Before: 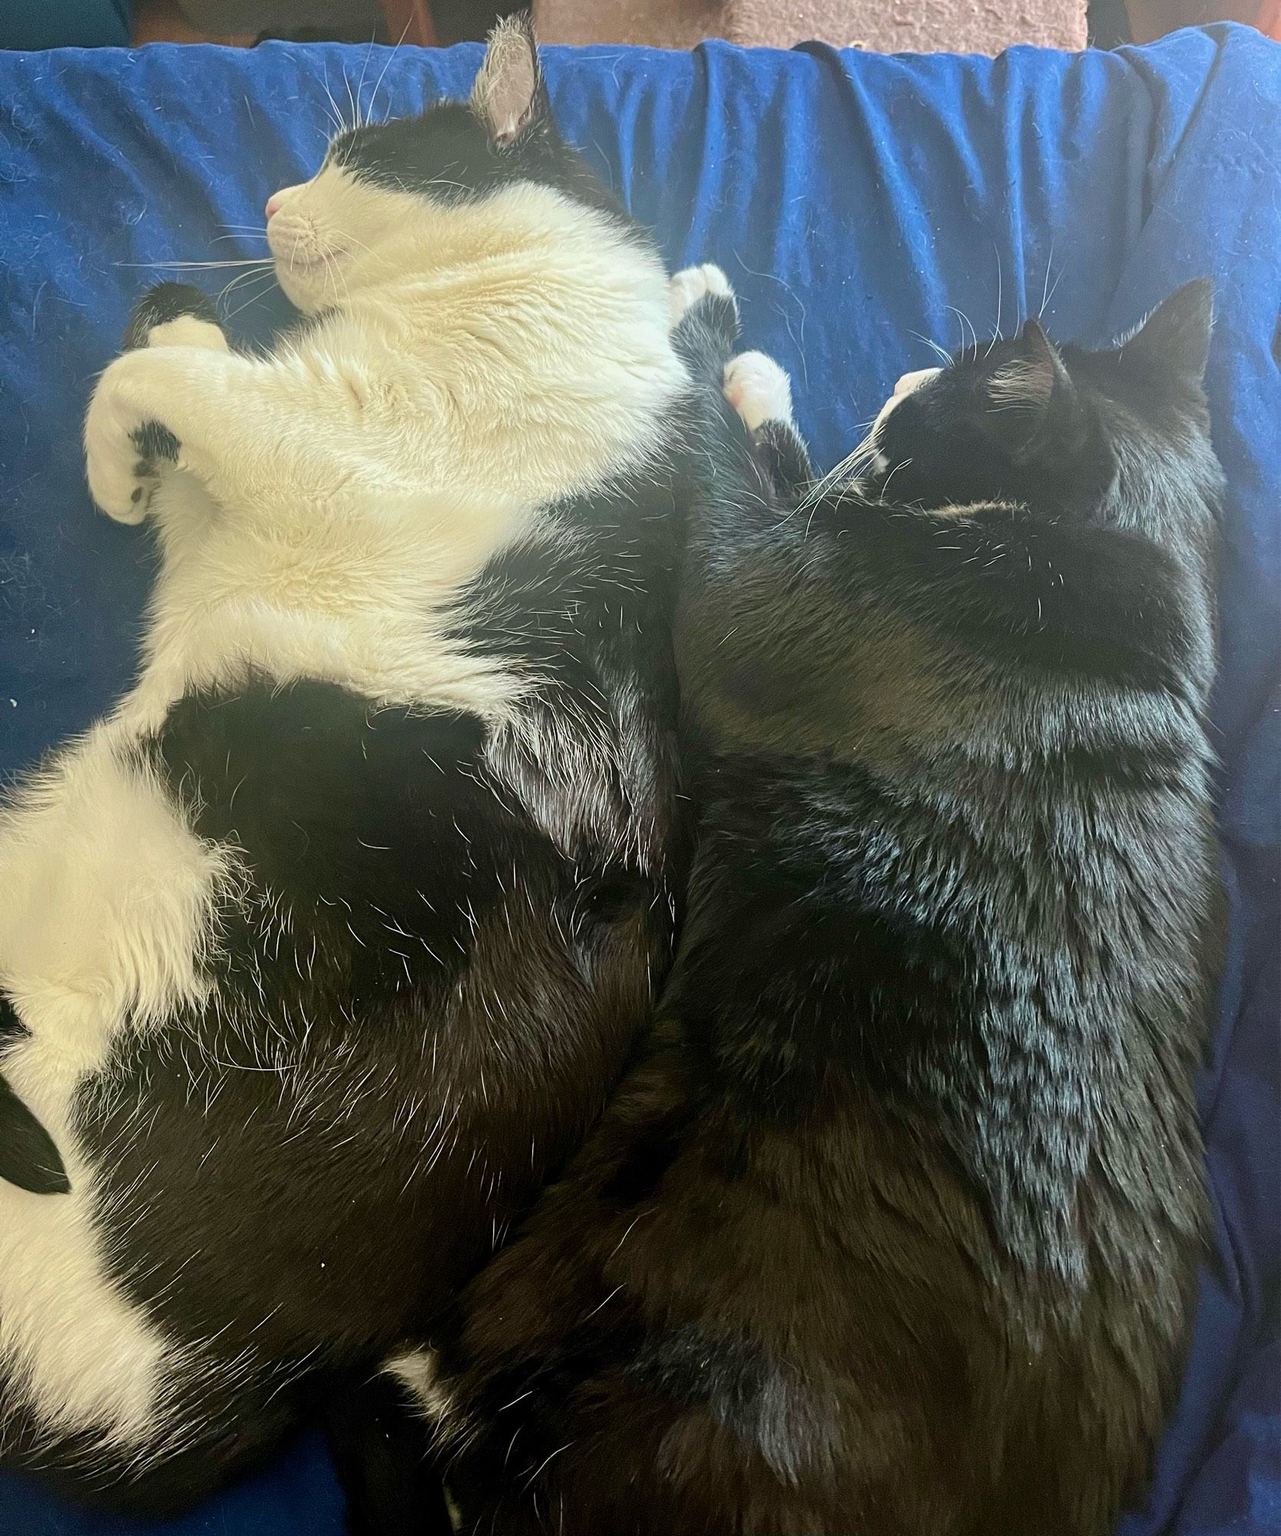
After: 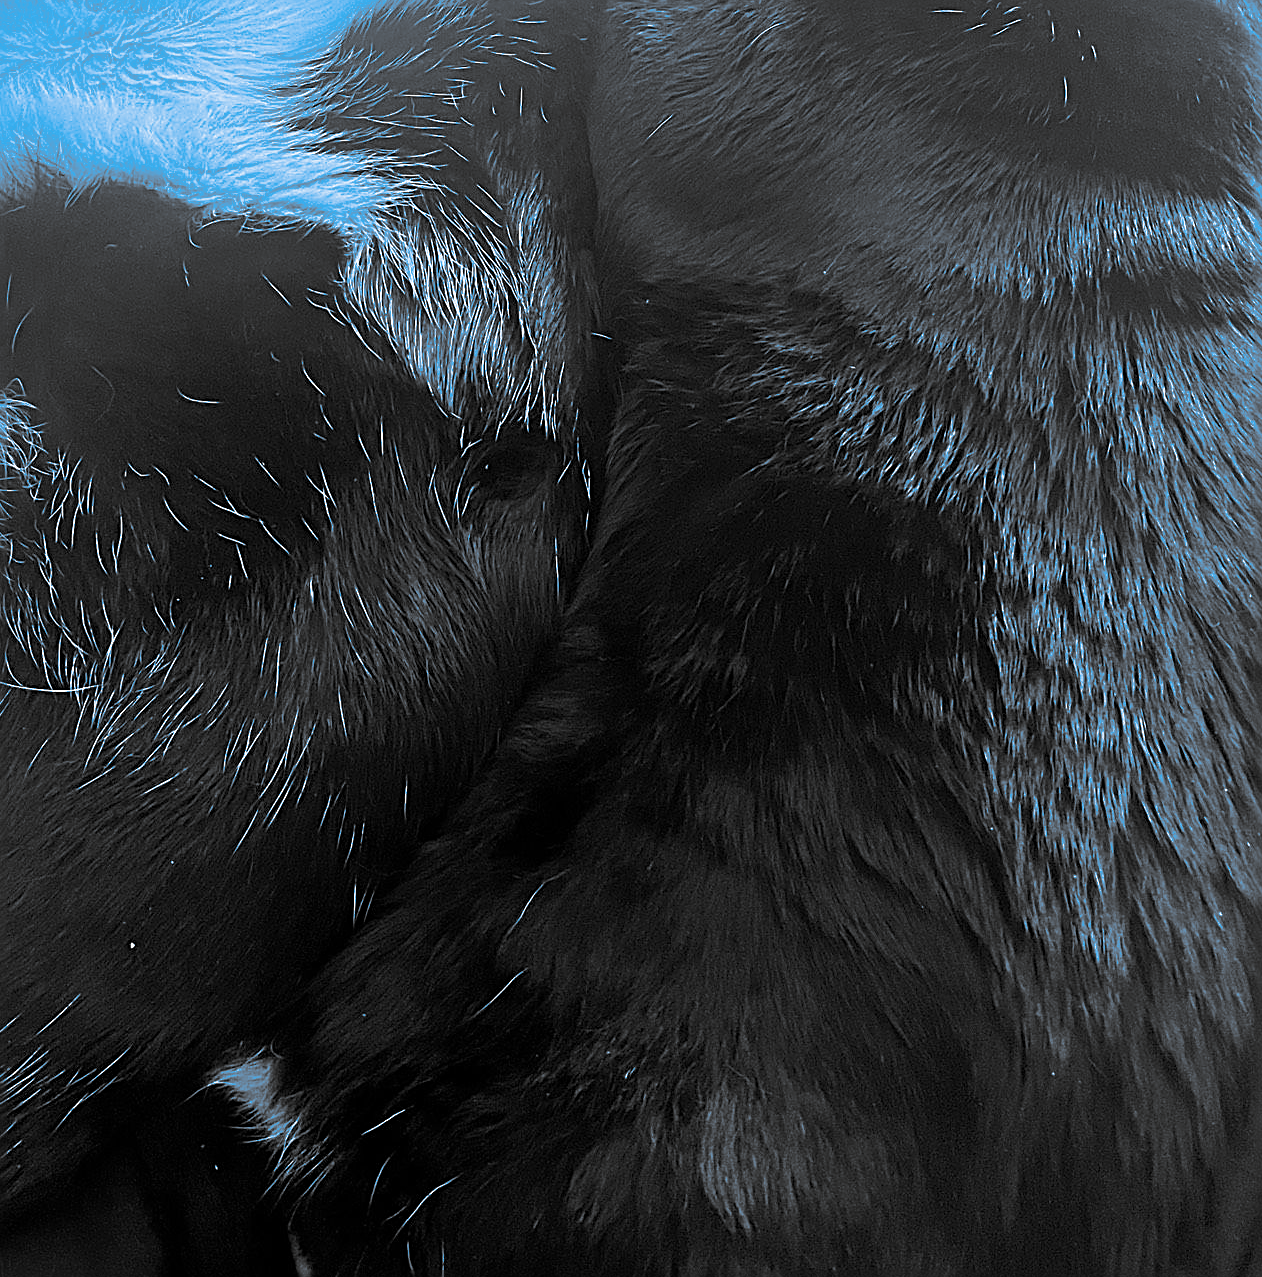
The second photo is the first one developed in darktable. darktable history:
sharpen: radius 2.584, amount 0.688
split-toning: shadows › hue 220°, shadows › saturation 0.64, highlights › hue 220°, highlights › saturation 0.64, balance 0, compress 5.22%
monochrome: a -71.75, b 75.82
crop and rotate: left 17.299%, top 35.115%, right 7.015%, bottom 1.024%
